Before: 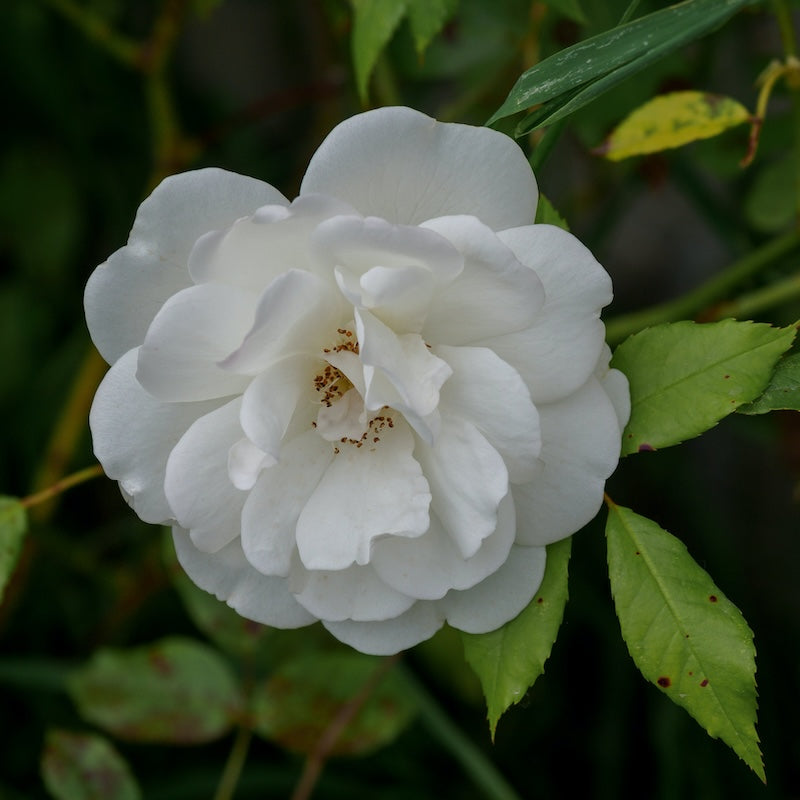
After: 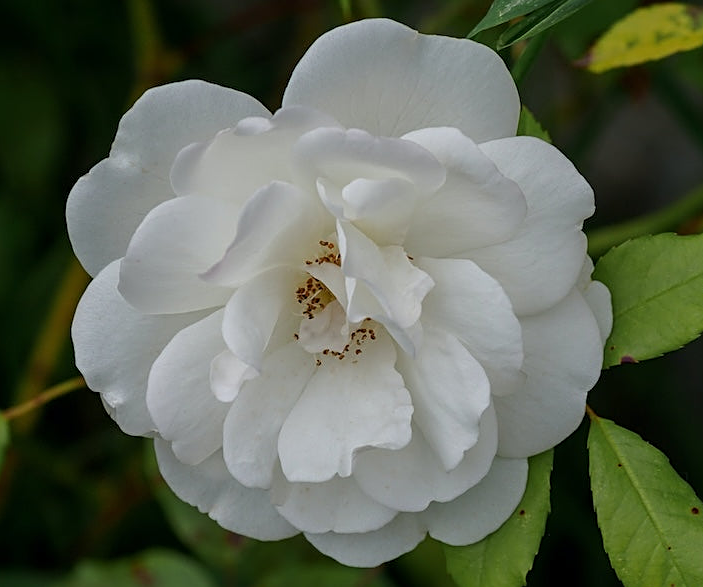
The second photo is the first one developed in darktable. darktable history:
sharpen: on, module defaults
crop and rotate: left 2.331%, top 11.018%, right 9.737%, bottom 15.567%
